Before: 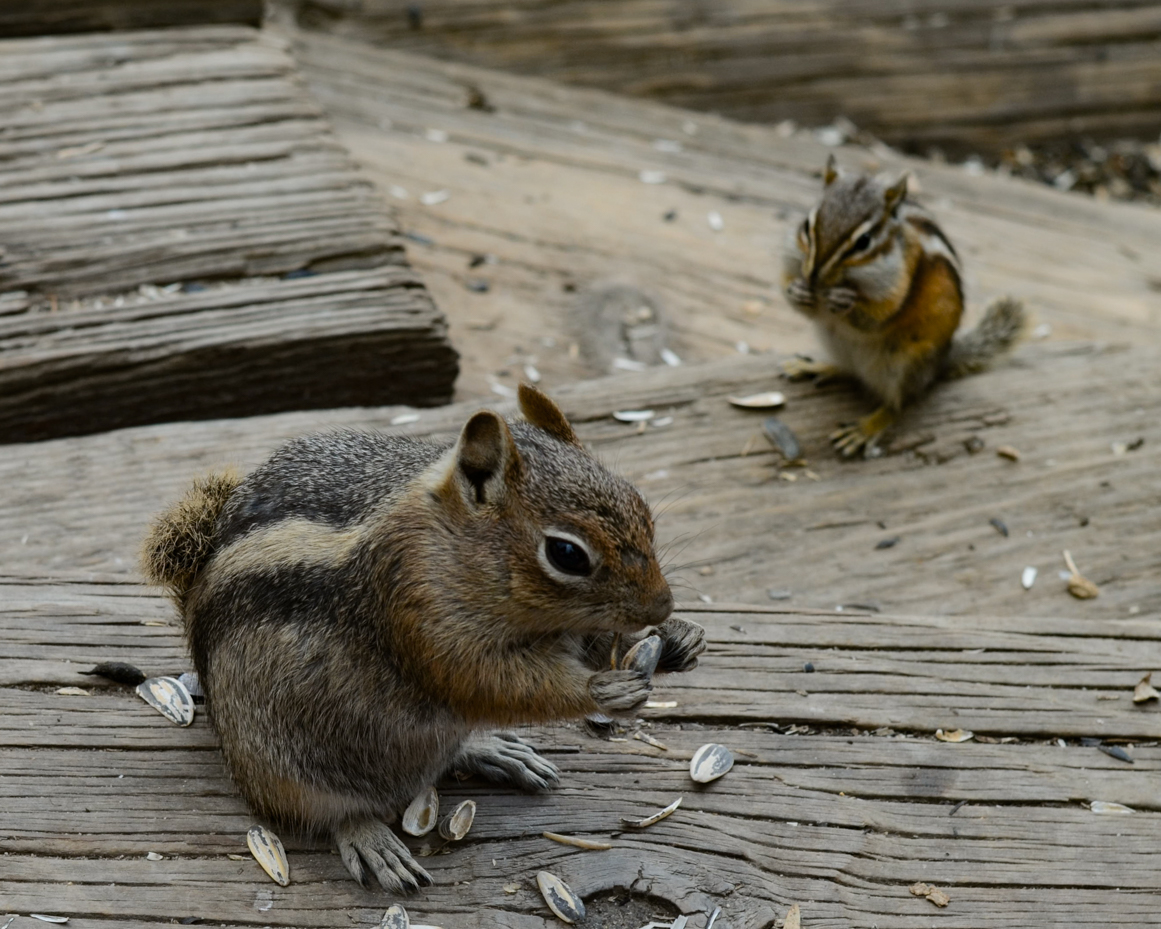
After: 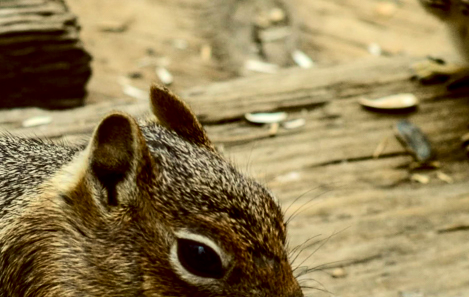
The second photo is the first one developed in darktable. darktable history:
tone curve: curves: ch0 [(0, 0.003) (0.044, 0.032) (0.12, 0.089) (0.197, 0.168) (0.281, 0.273) (0.468, 0.548) (0.588, 0.71) (0.701, 0.815) (0.86, 0.922) (1, 0.982)]; ch1 [(0, 0) (0.247, 0.215) (0.433, 0.382) (0.466, 0.426) (0.493, 0.481) (0.501, 0.5) (0.517, 0.524) (0.557, 0.582) (0.598, 0.651) (0.671, 0.735) (0.796, 0.85) (1, 1)]; ch2 [(0, 0) (0.249, 0.216) (0.357, 0.317) (0.448, 0.432) (0.478, 0.492) (0.498, 0.499) (0.517, 0.53) (0.537, 0.57) (0.569, 0.623) (0.61, 0.663) (0.706, 0.75) (0.808, 0.809) (0.991, 0.968)], color space Lab, independent channels, preserve colors none
local contrast: highlights 60%, shadows 60%, detail 160%
crop: left 31.751%, top 32.172%, right 27.8%, bottom 35.83%
exposure: compensate highlight preservation false
color balance: lift [1.005, 1.002, 0.998, 0.998], gamma [1, 1.021, 1.02, 0.979], gain [0.923, 1.066, 1.056, 0.934]
shadows and highlights: shadows 25, highlights -25
